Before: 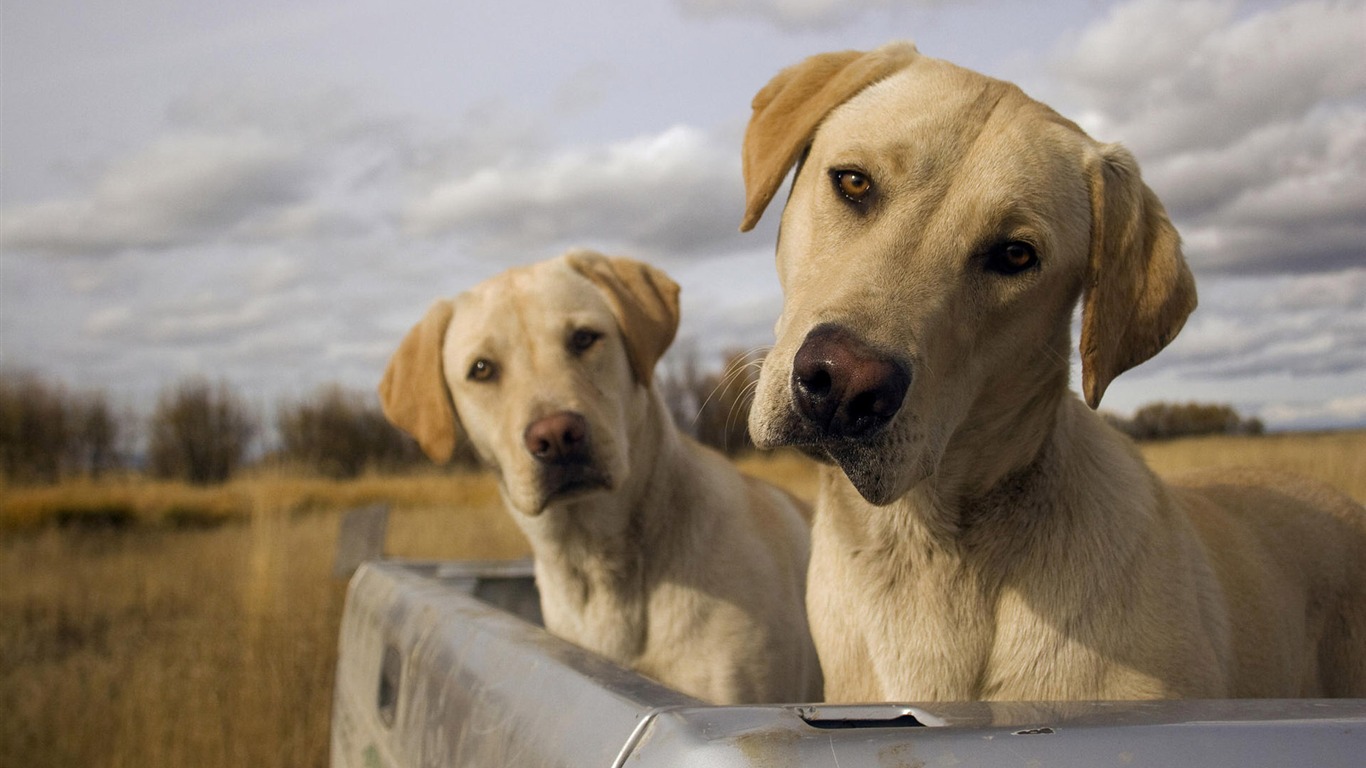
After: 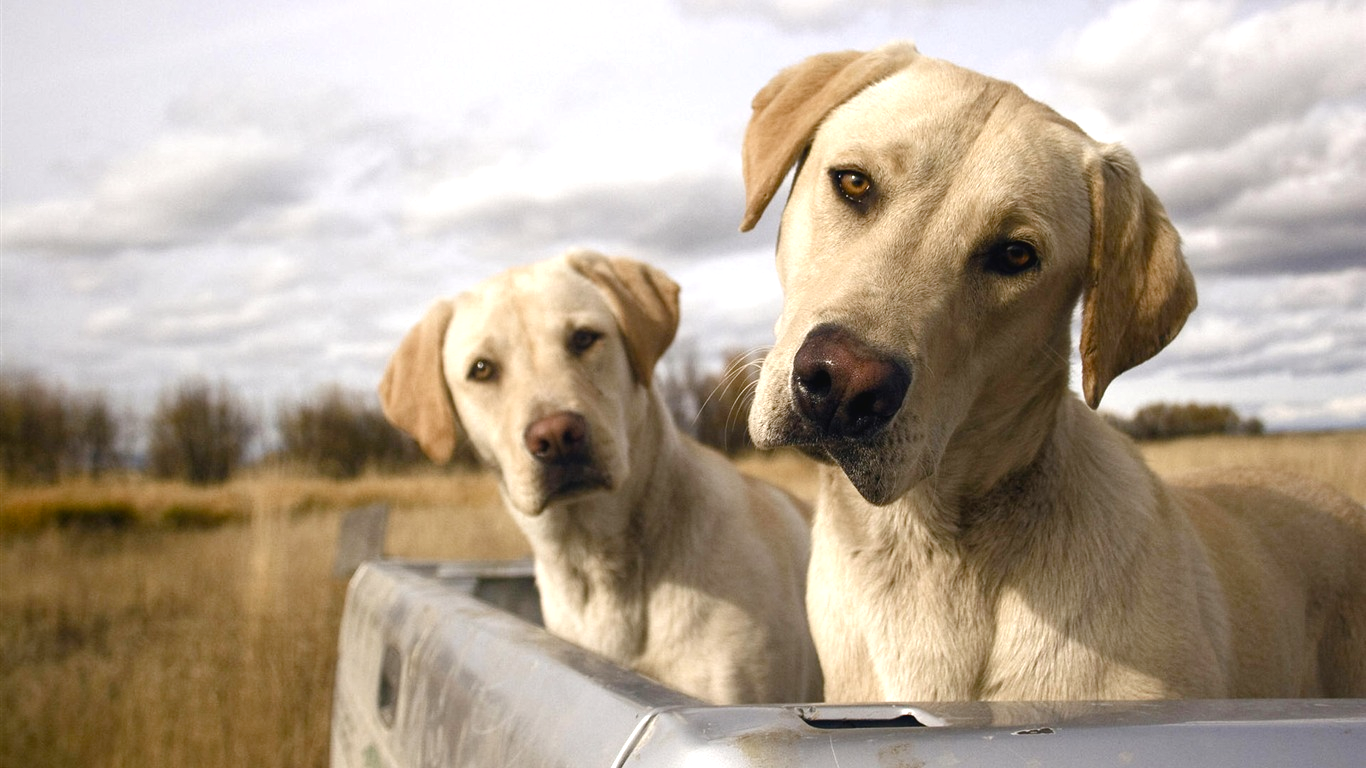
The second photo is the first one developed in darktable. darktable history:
color balance rgb: shadows lift › luminance -10%, shadows lift › chroma 1%, shadows lift › hue 113°, power › luminance -15%, highlights gain › chroma 0.2%, highlights gain › hue 333°, global offset › luminance 0.5%, perceptual saturation grading › global saturation 20%, perceptual saturation grading › highlights -50%, perceptual saturation grading › shadows 25%, contrast -10%
exposure: black level correction 0, exposure 1 EV, compensate exposure bias true, compensate highlight preservation false
